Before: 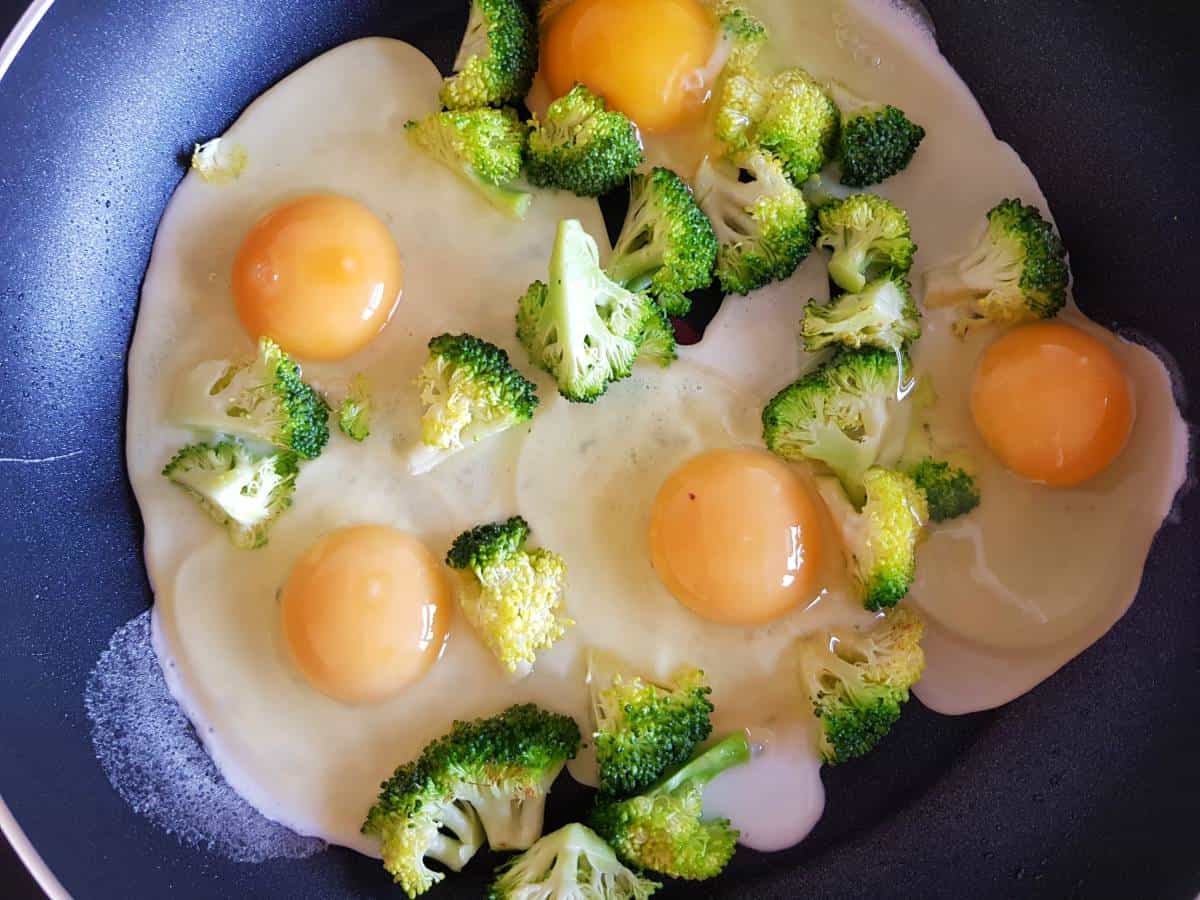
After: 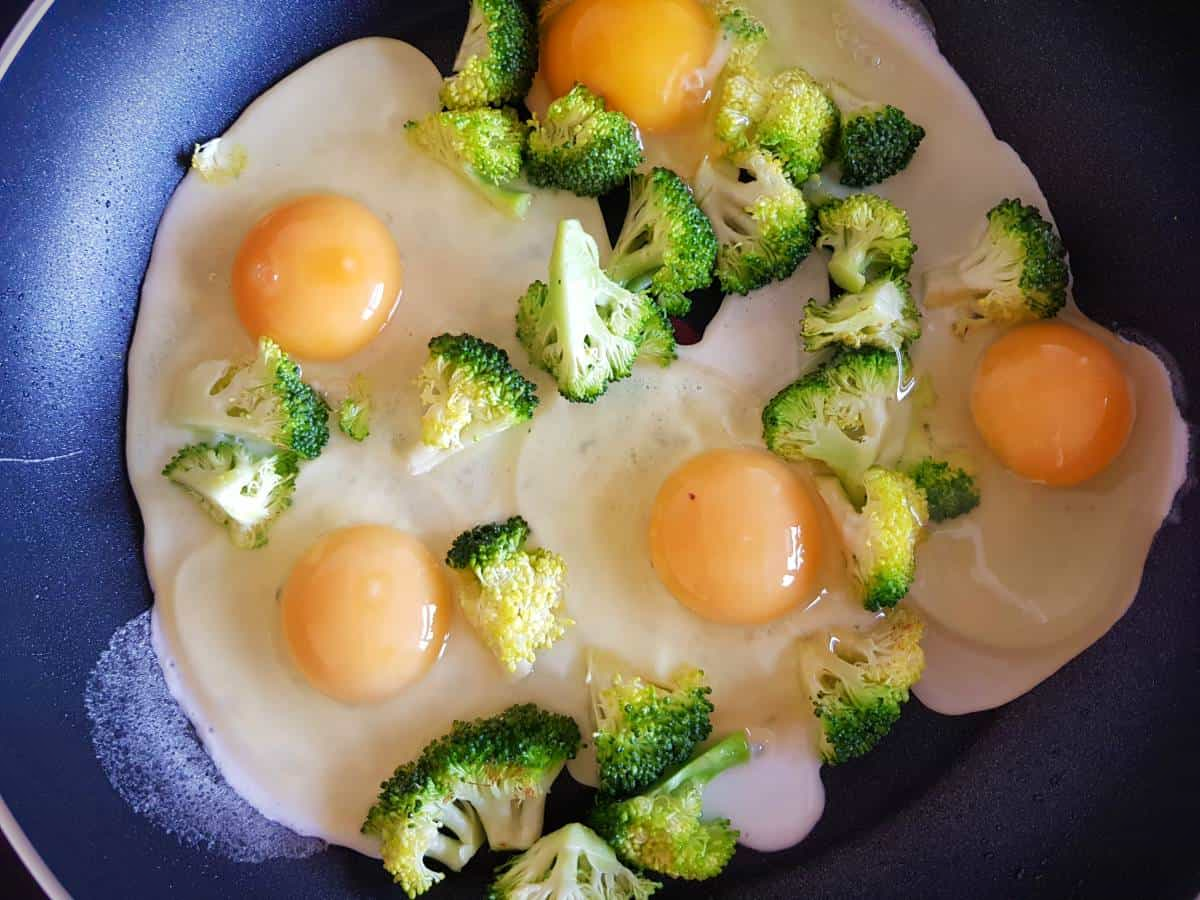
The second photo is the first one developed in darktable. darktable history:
vignetting: fall-off start 88.35%, fall-off radius 43.93%, saturation 0.384, width/height ratio 1.156
